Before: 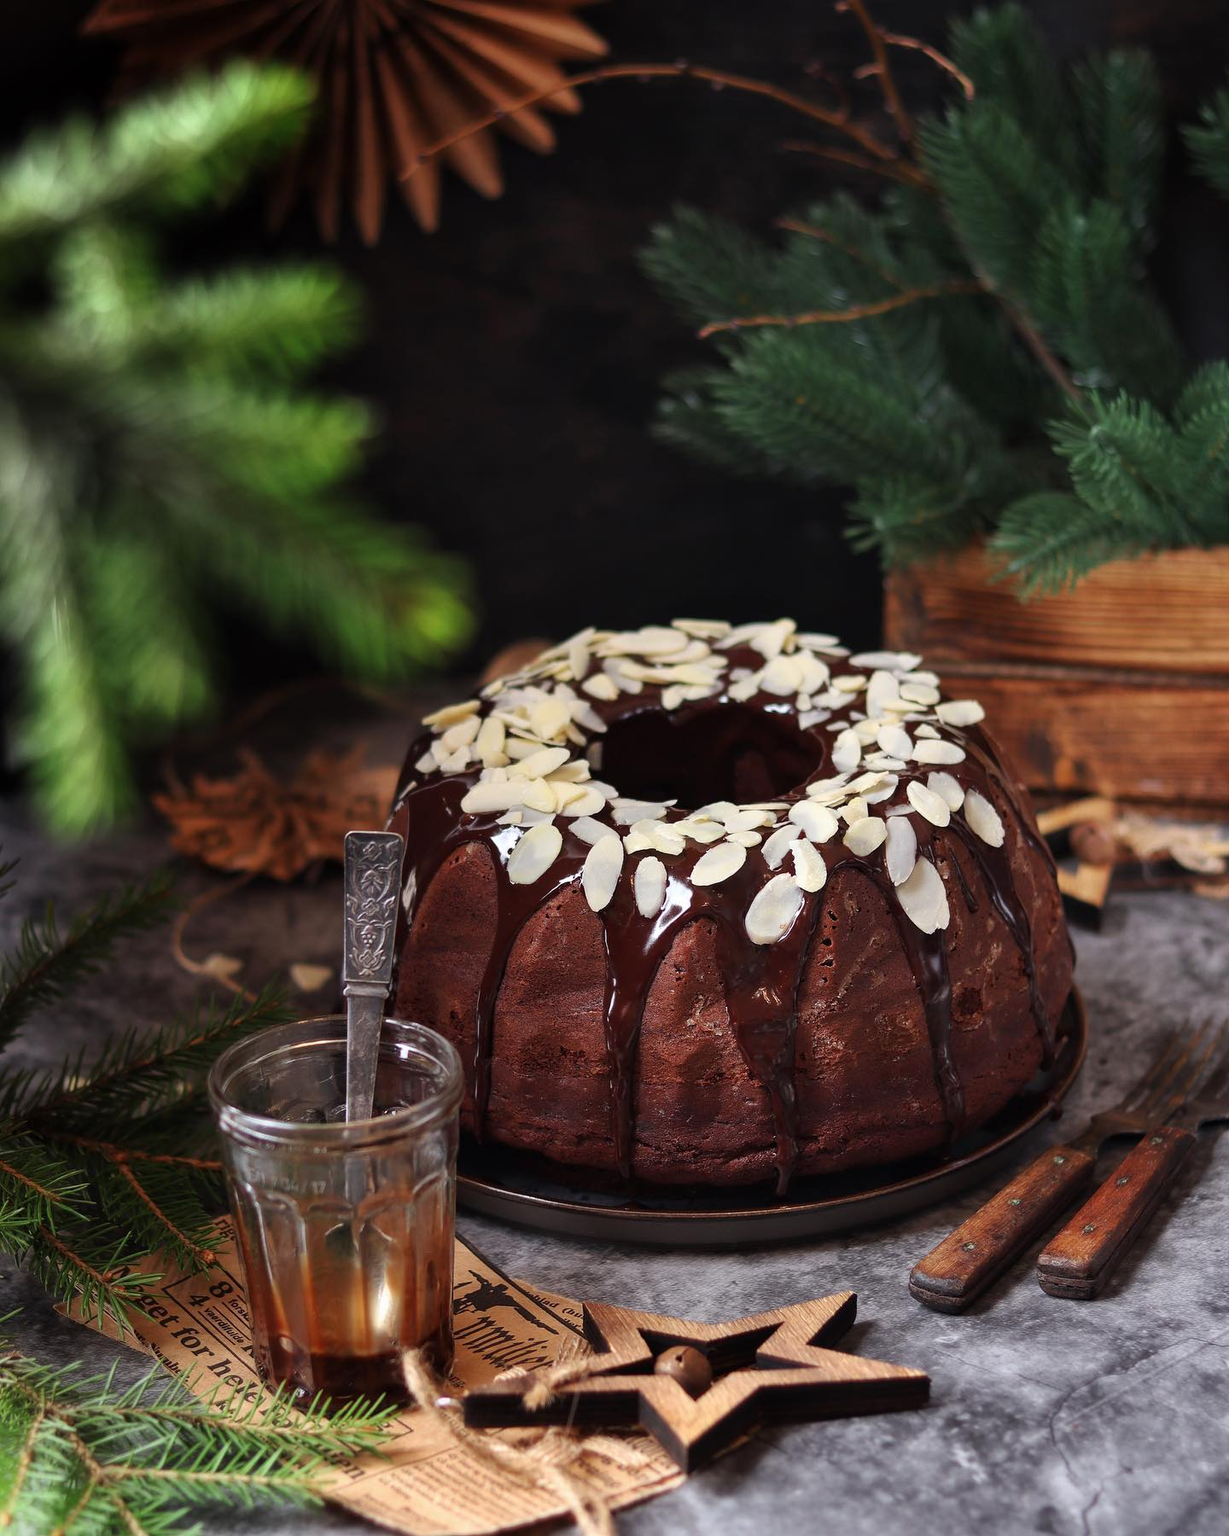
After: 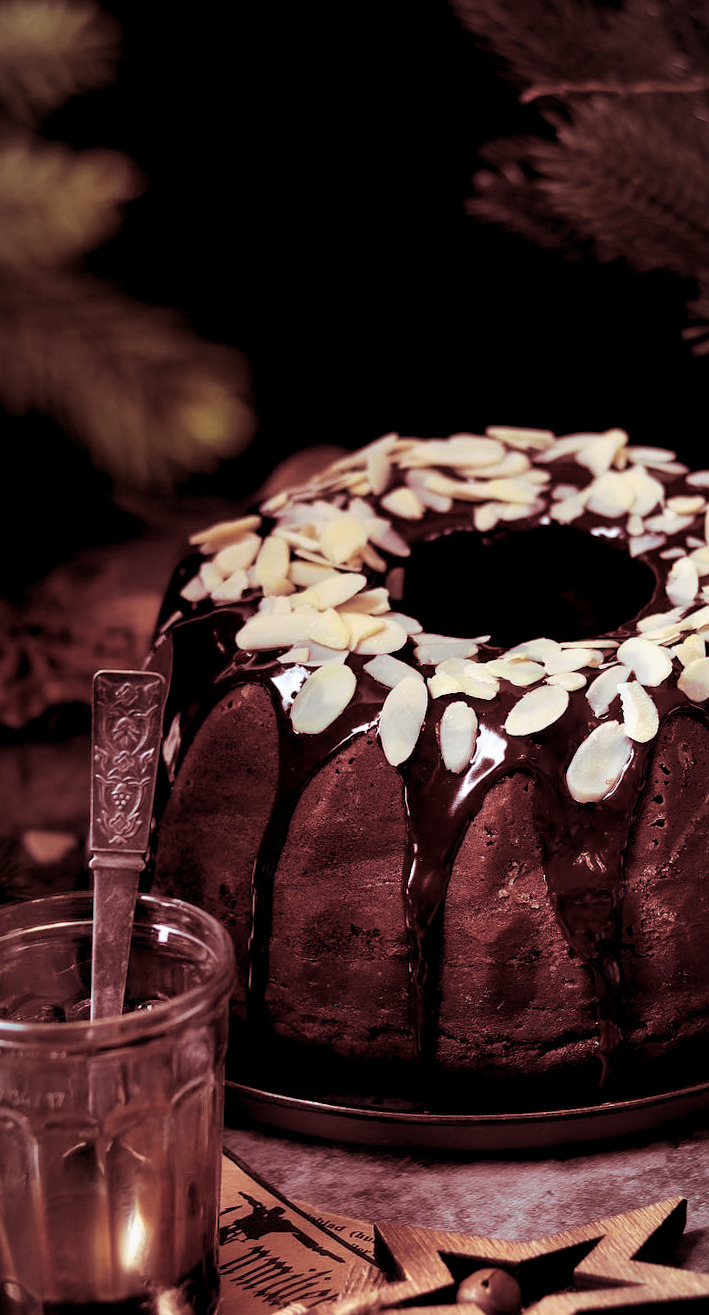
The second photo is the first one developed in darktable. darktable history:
exposure: black level correction 0.01, exposure 0.011 EV, compensate highlight preservation false
vignetting: fall-off start 97%, fall-off radius 100%, width/height ratio 0.609, unbound false
crop and rotate: angle 0.02°, left 24.353%, top 13.219%, right 26.156%, bottom 8.224%
split-toning: highlights › saturation 0, balance -61.83
rotate and perspective: rotation 0.679°, lens shift (horizontal) 0.136, crop left 0.009, crop right 0.991, crop top 0.078, crop bottom 0.95
